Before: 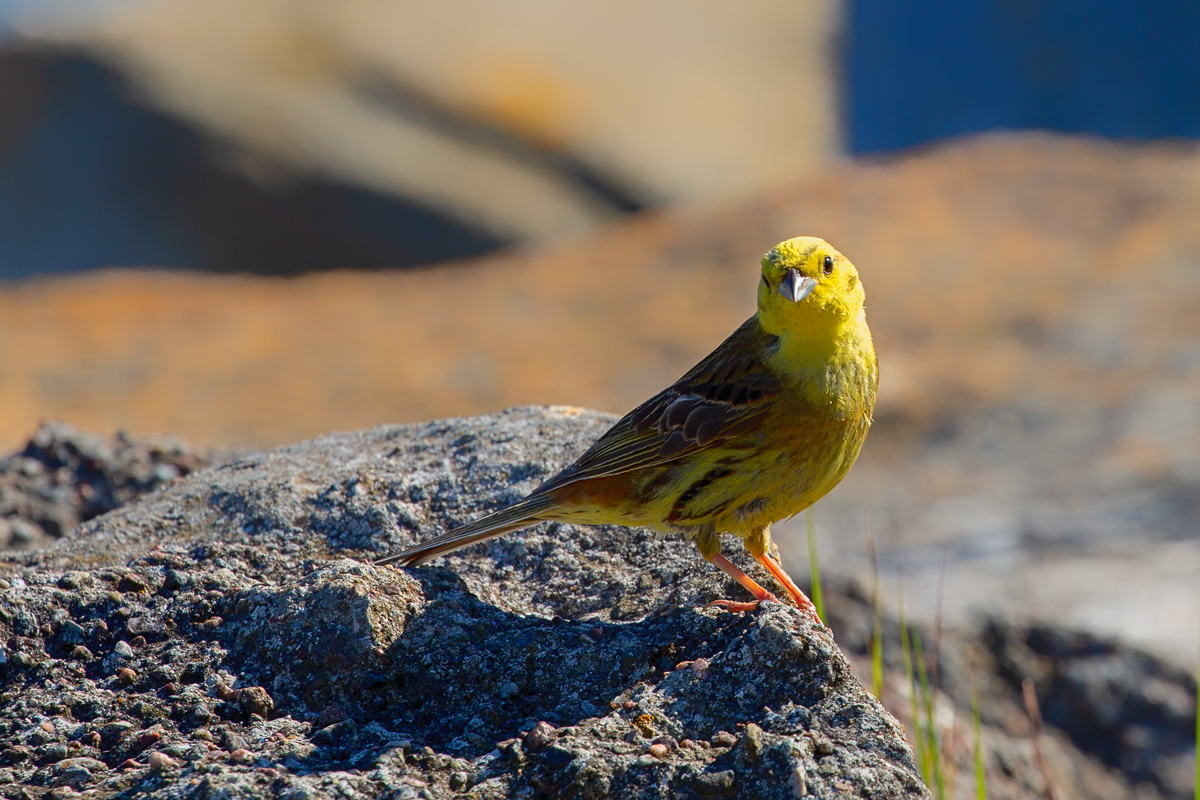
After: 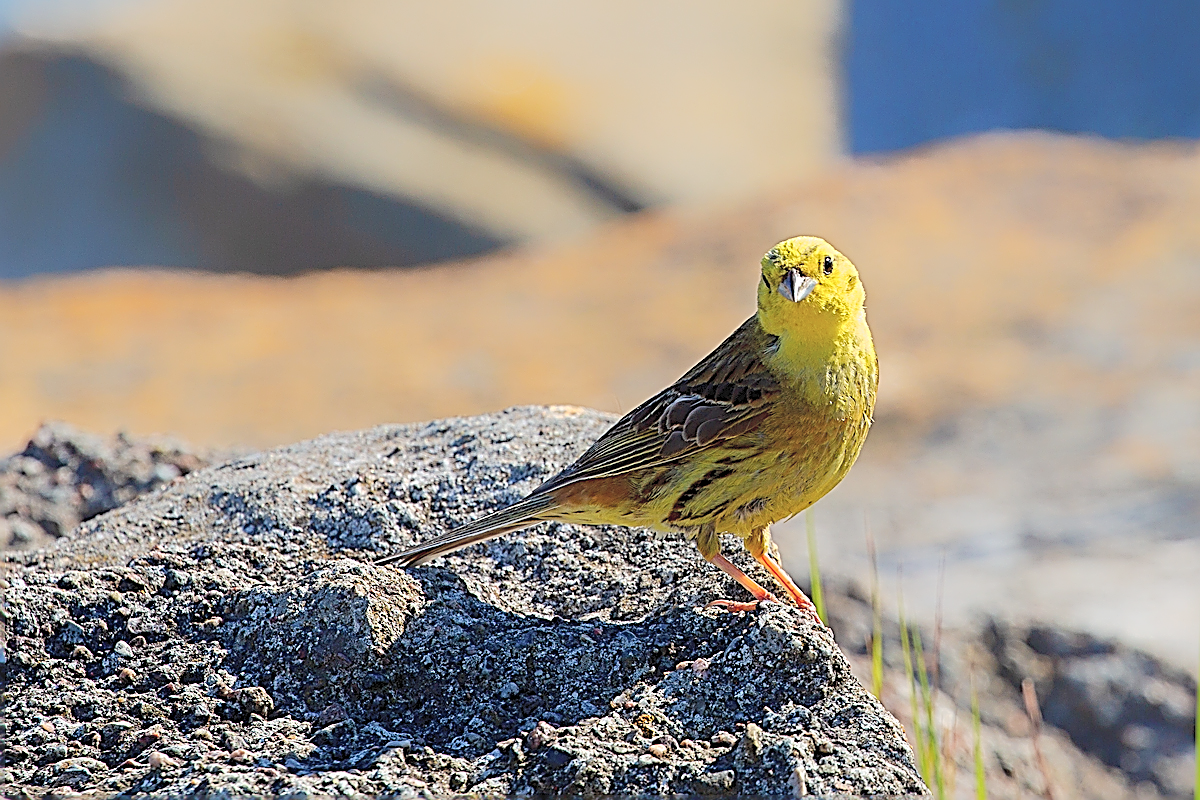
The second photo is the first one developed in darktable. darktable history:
sharpen: amount 1.995
base curve: curves: ch0 [(0, 0) (0.262, 0.32) (0.722, 0.705) (1, 1)], preserve colors none
contrast brightness saturation: brightness 0.271
